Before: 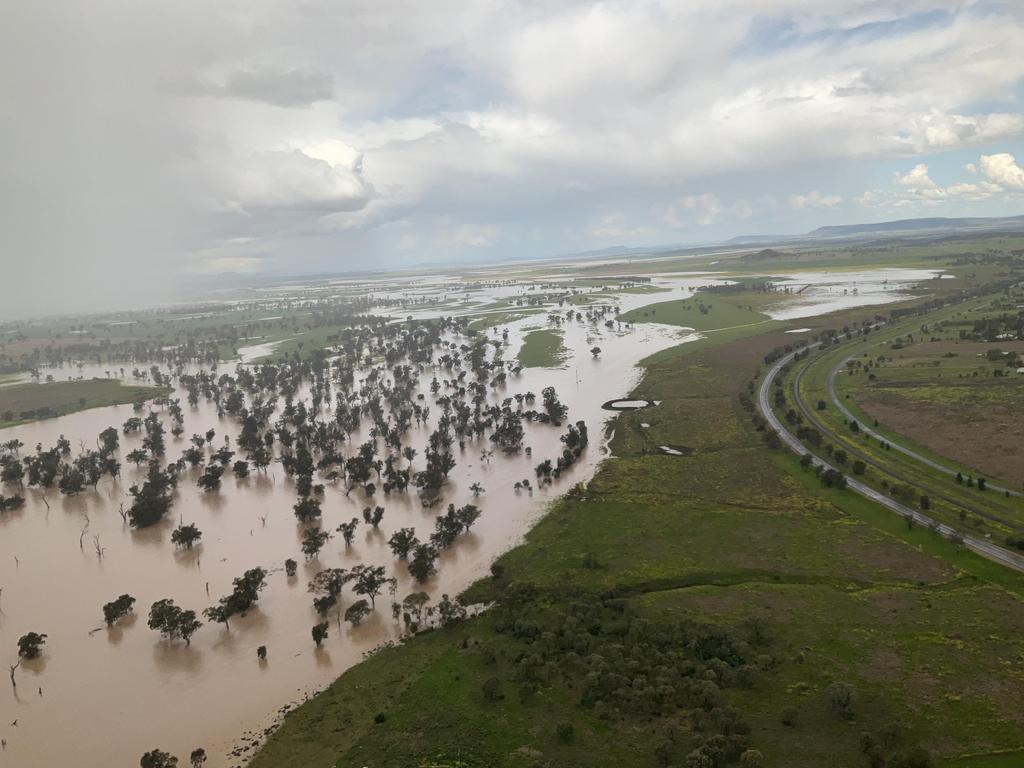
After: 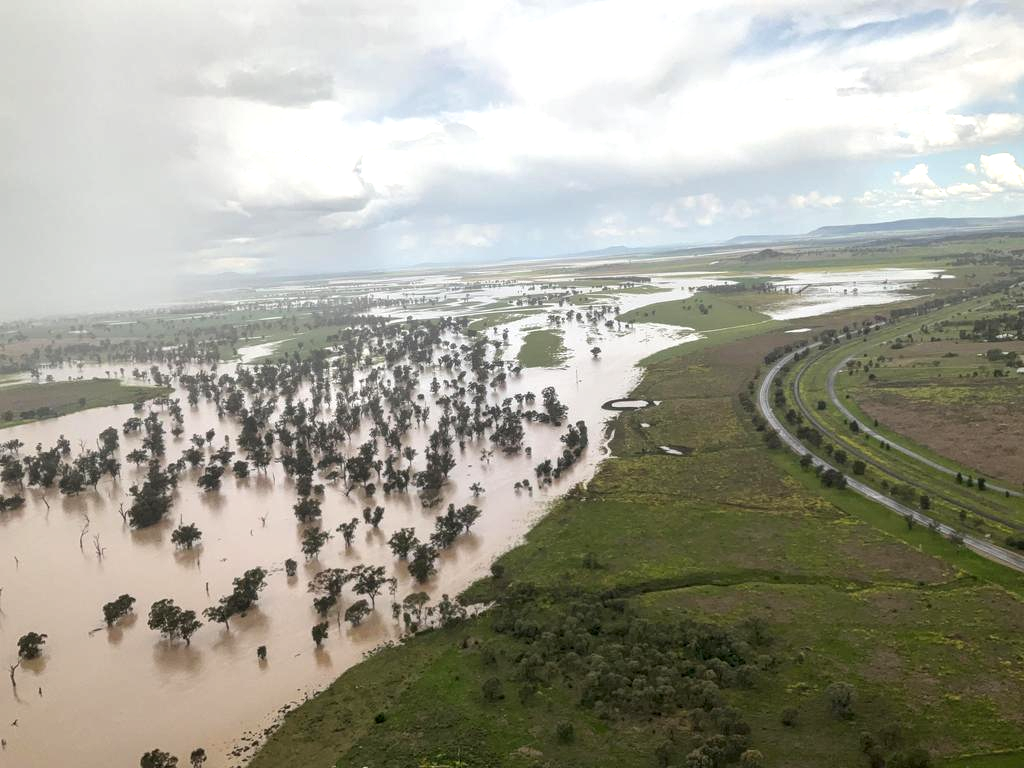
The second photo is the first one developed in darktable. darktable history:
exposure: exposure 0.515 EV, compensate highlight preservation false
local contrast: on, module defaults
